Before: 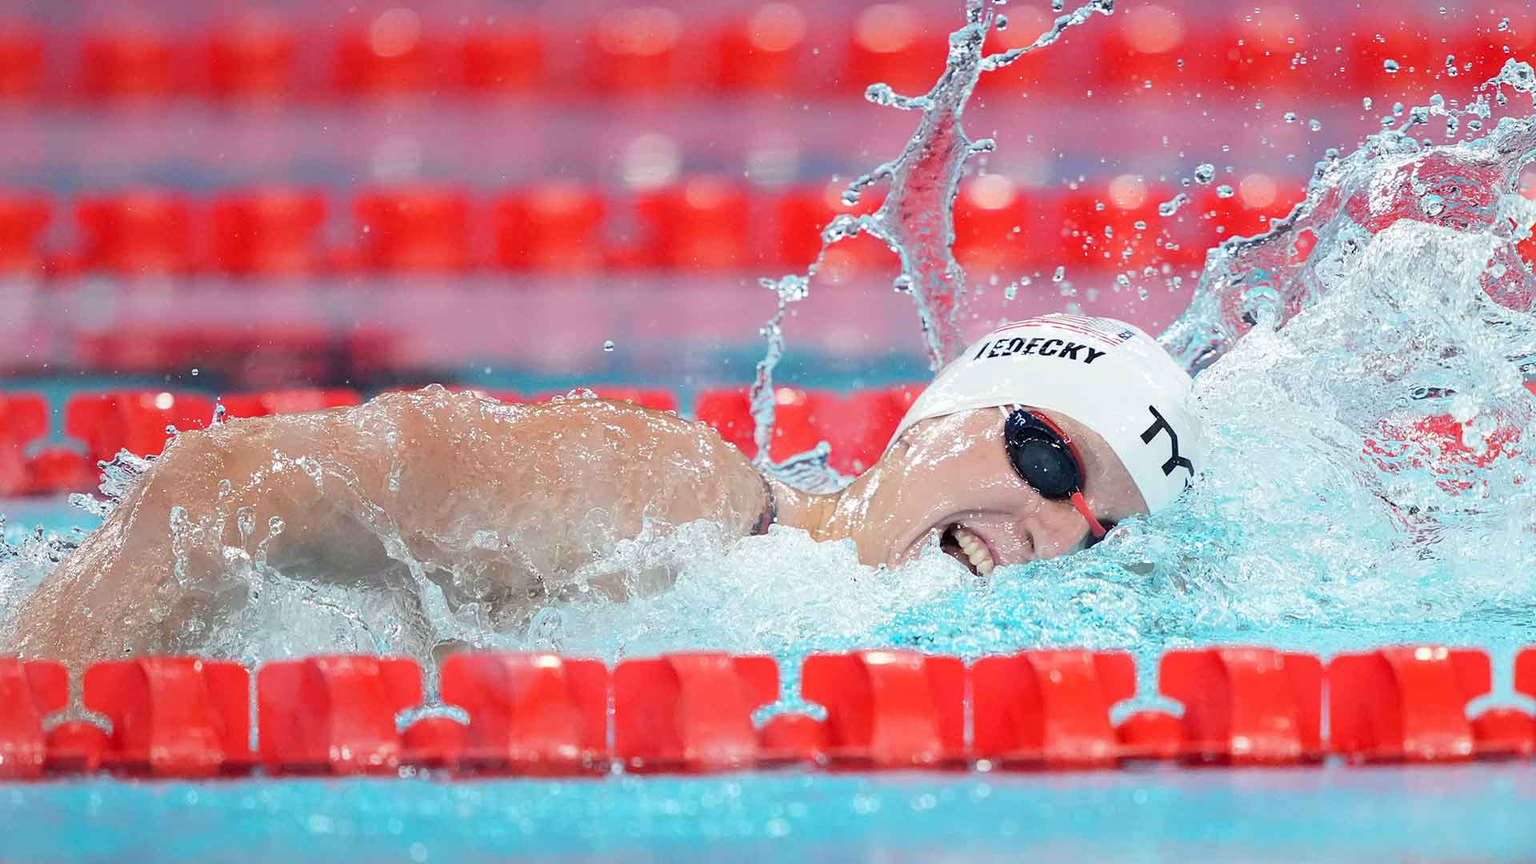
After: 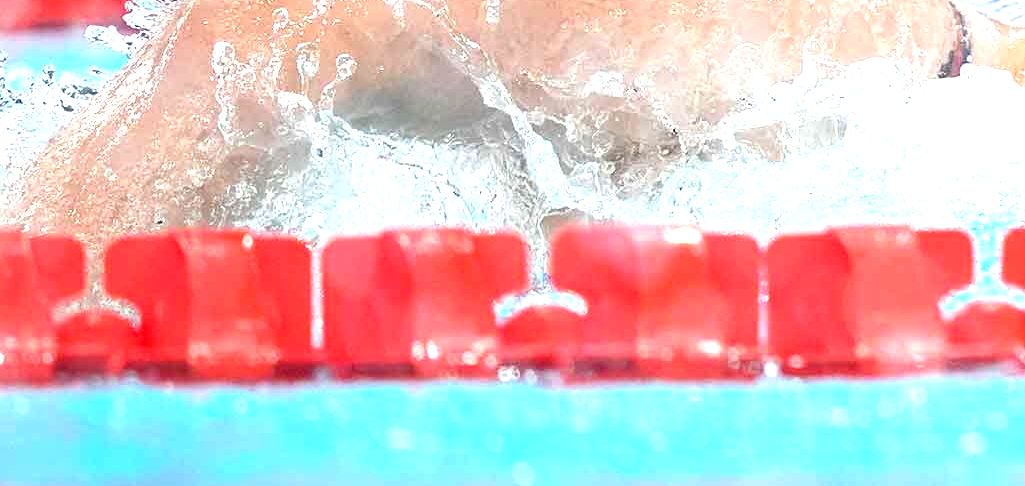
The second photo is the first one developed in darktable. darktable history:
exposure: black level correction 0, exposure 1.1 EV, compensate exposure bias true, compensate highlight preservation false
crop and rotate: top 54.778%, right 46.61%, bottom 0.159%
